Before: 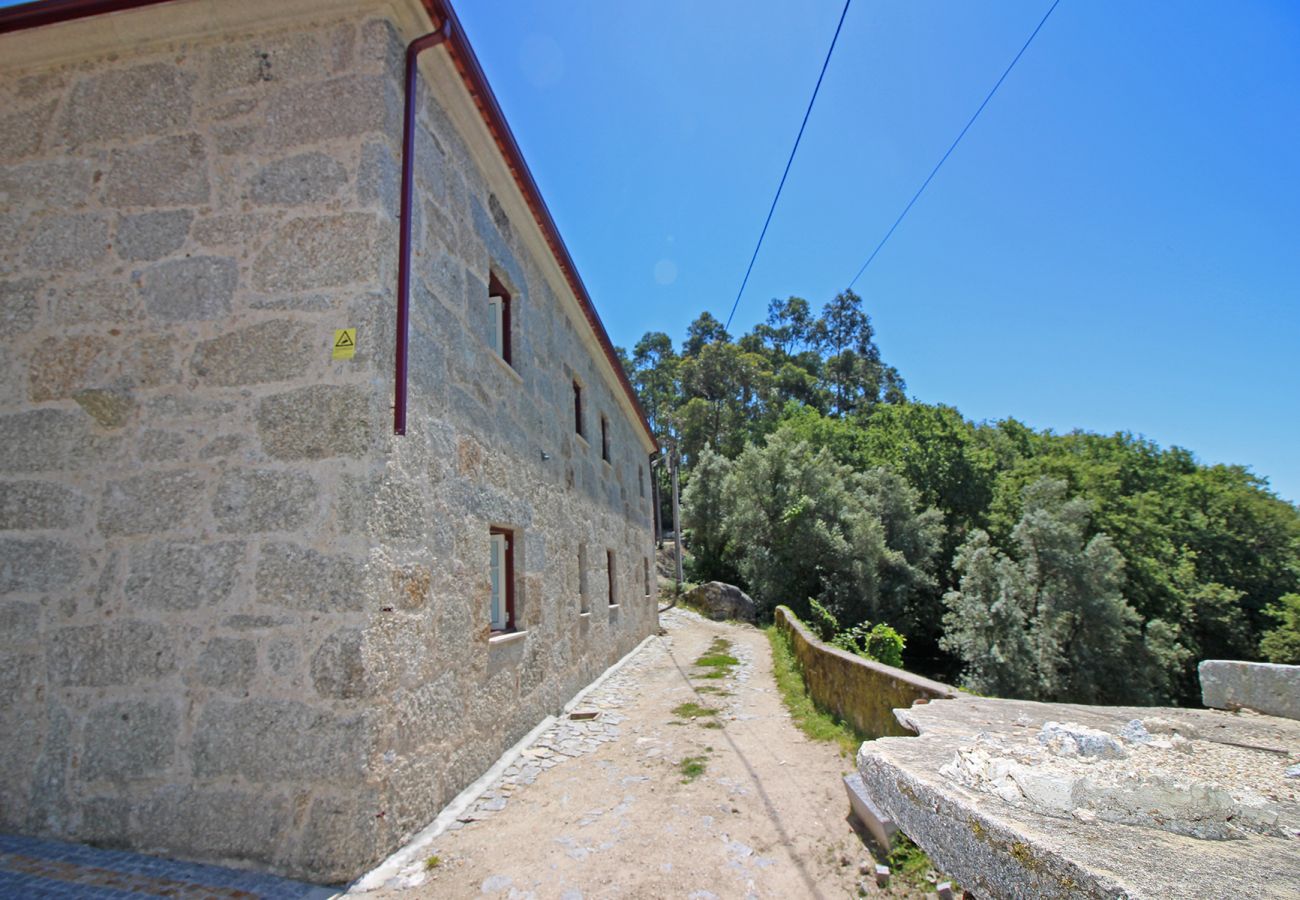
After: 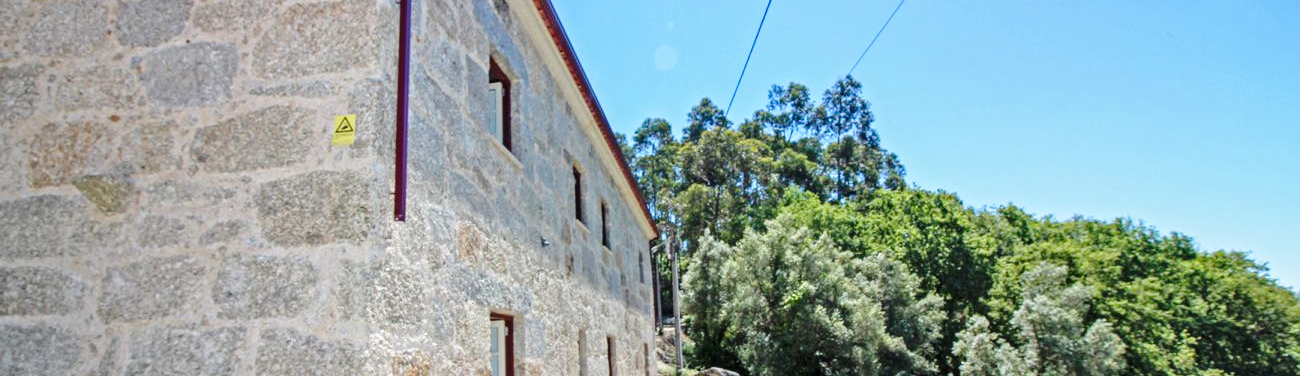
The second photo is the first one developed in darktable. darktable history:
base curve: curves: ch0 [(0, 0) (0.028, 0.03) (0.121, 0.232) (0.46, 0.748) (0.859, 0.968) (1, 1)], preserve colors none
local contrast: on, module defaults
crop and rotate: top 23.84%, bottom 34.294%
